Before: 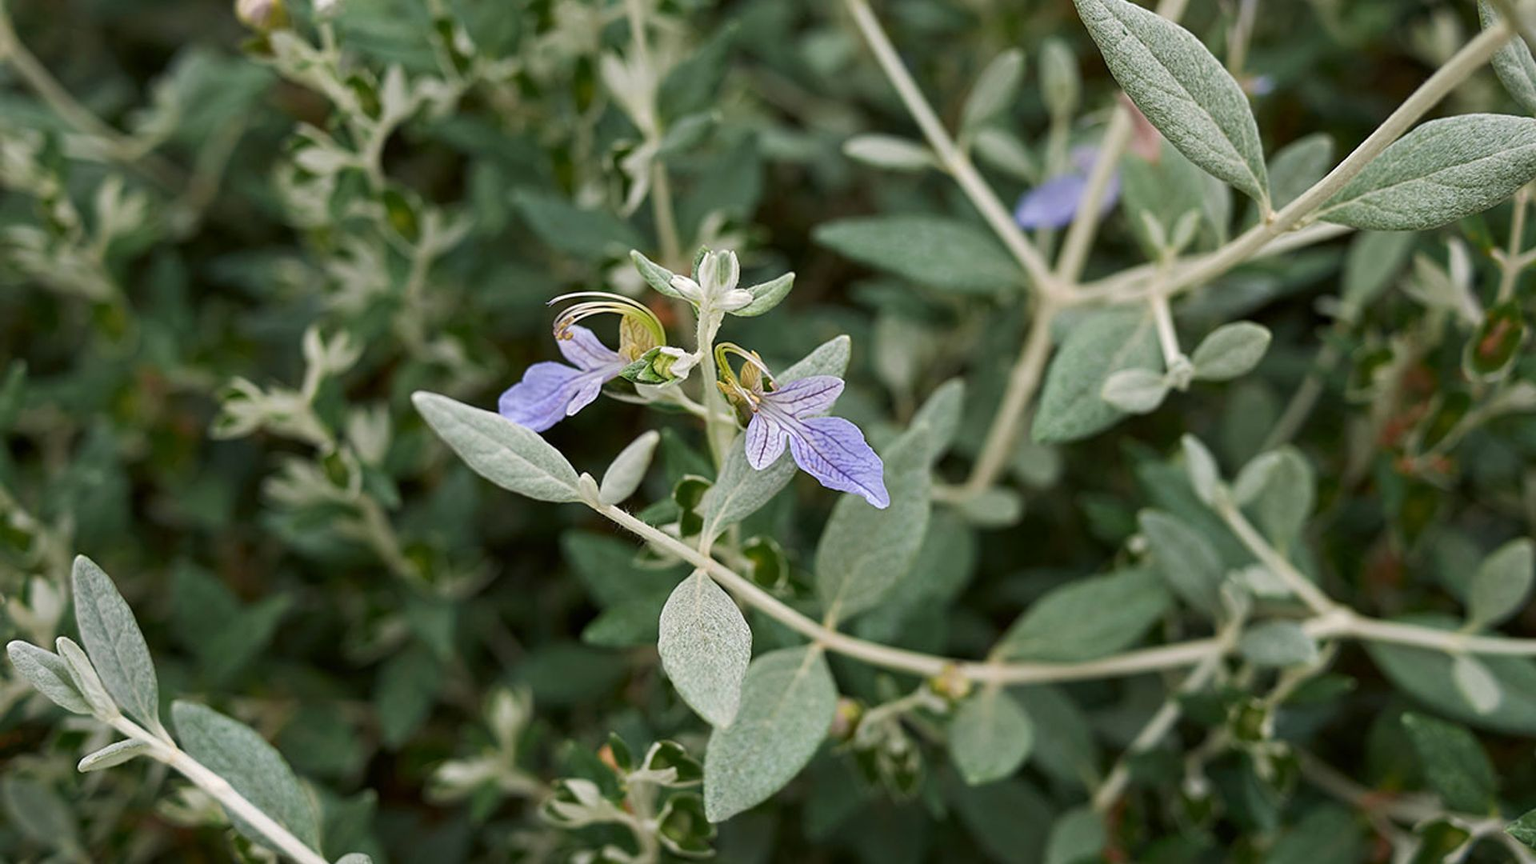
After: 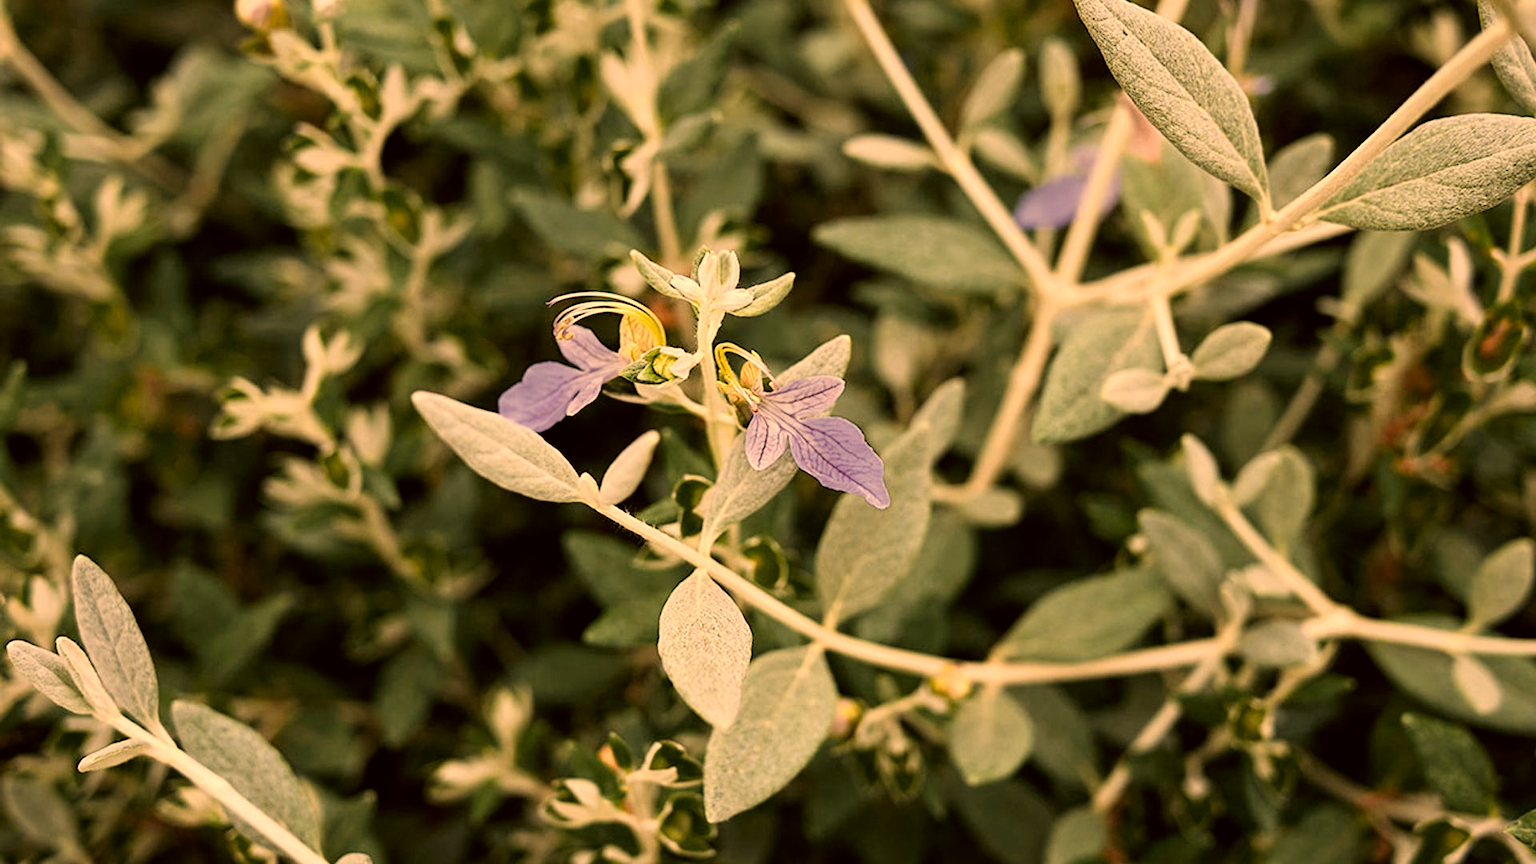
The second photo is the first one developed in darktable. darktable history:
color zones: curves: ch0 [(0.018, 0.548) (0.197, 0.654) (0.425, 0.447) (0.605, 0.658) (0.732, 0.579)]; ch1 [(0.105, 0.531) (0.224, 0.531) (0.386, 0.39) (0.618, 0.456) (0.732, 0.456) (0.956, 0.421)]; ch2 [(0.039, 0.583) (0.215, 0.465) (0.399, 0.544) (0.465, 0.548) (0.614, 0.447) (0.724, 0.43) (0.882, 0.623) (0.956, 0.632)]
color correction: highlights a* 18.46, highlights b* 34.78, shadows a* 1.61, shadows b* 6.01, saturation 1.05
filmic rgb: black relative exposure -6.94 EV, white relative exposure 5.69 EV, hardness 2.87, color science v6 (2022), iterations of high-quality reconstruction 0
